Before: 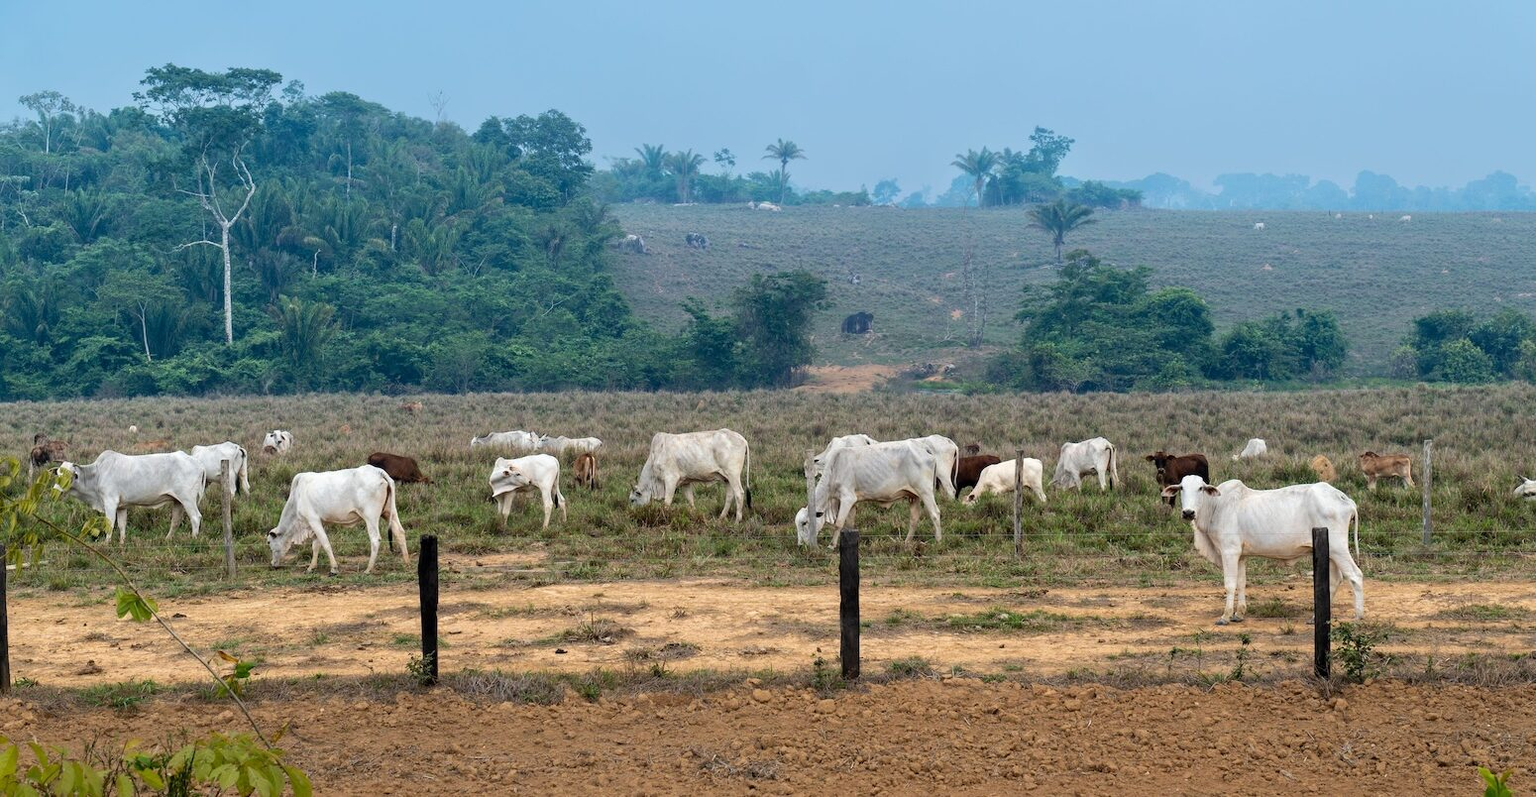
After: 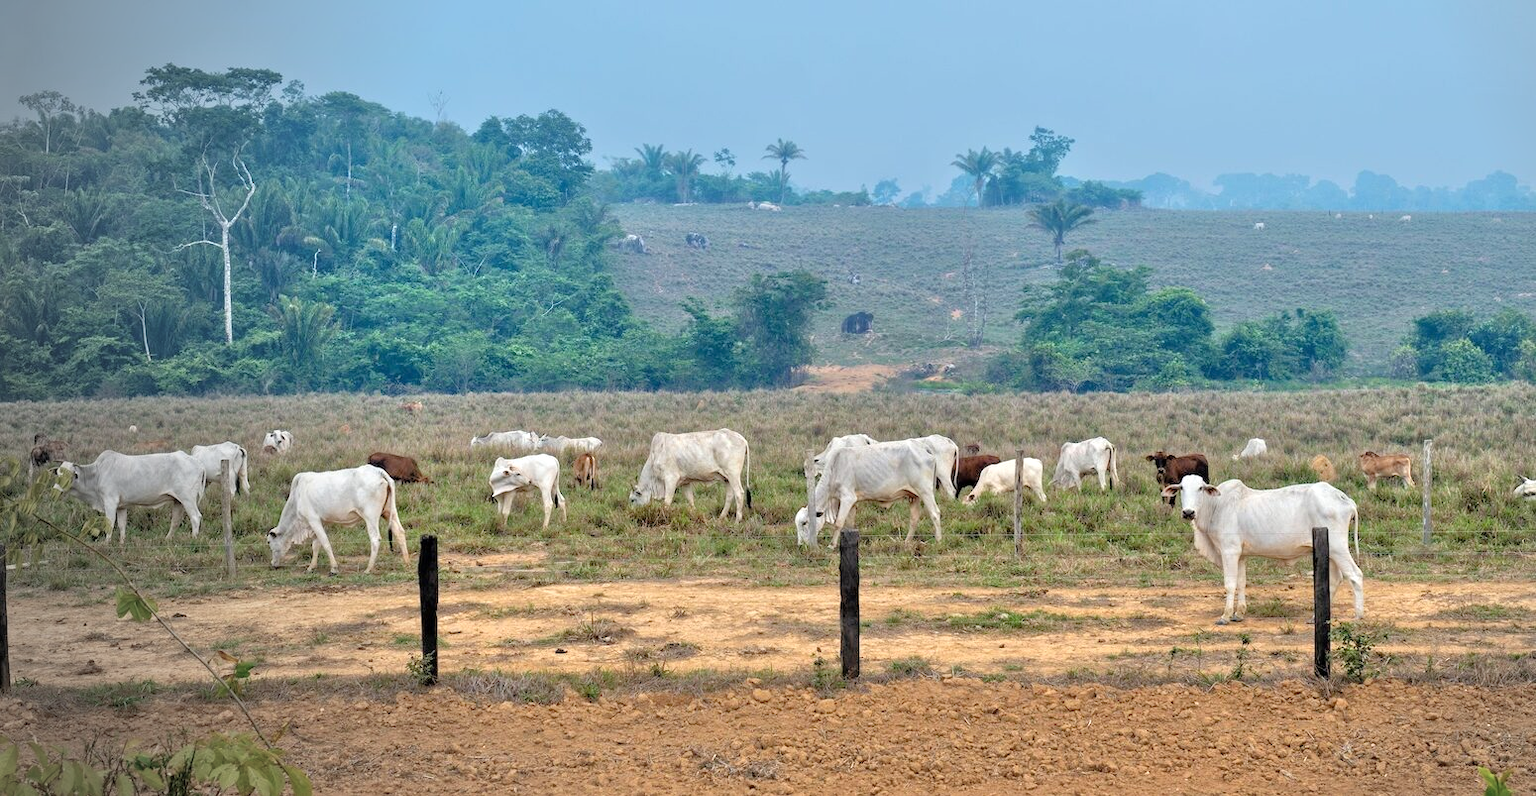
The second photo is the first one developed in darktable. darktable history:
tone equalizer: -7 EV 0.15 EV, -6 EV 0.6 EV, -5 EV 1.15 EV, -4 EV 1.33 EV, -3 EV 1.15 EV, -2 EV 0.6 EV, -1 EV 0.15 EV, mask exposure compensation -0.5 EV
vignetting: fall-off start 73.57%, center (0.22, -0.235)
